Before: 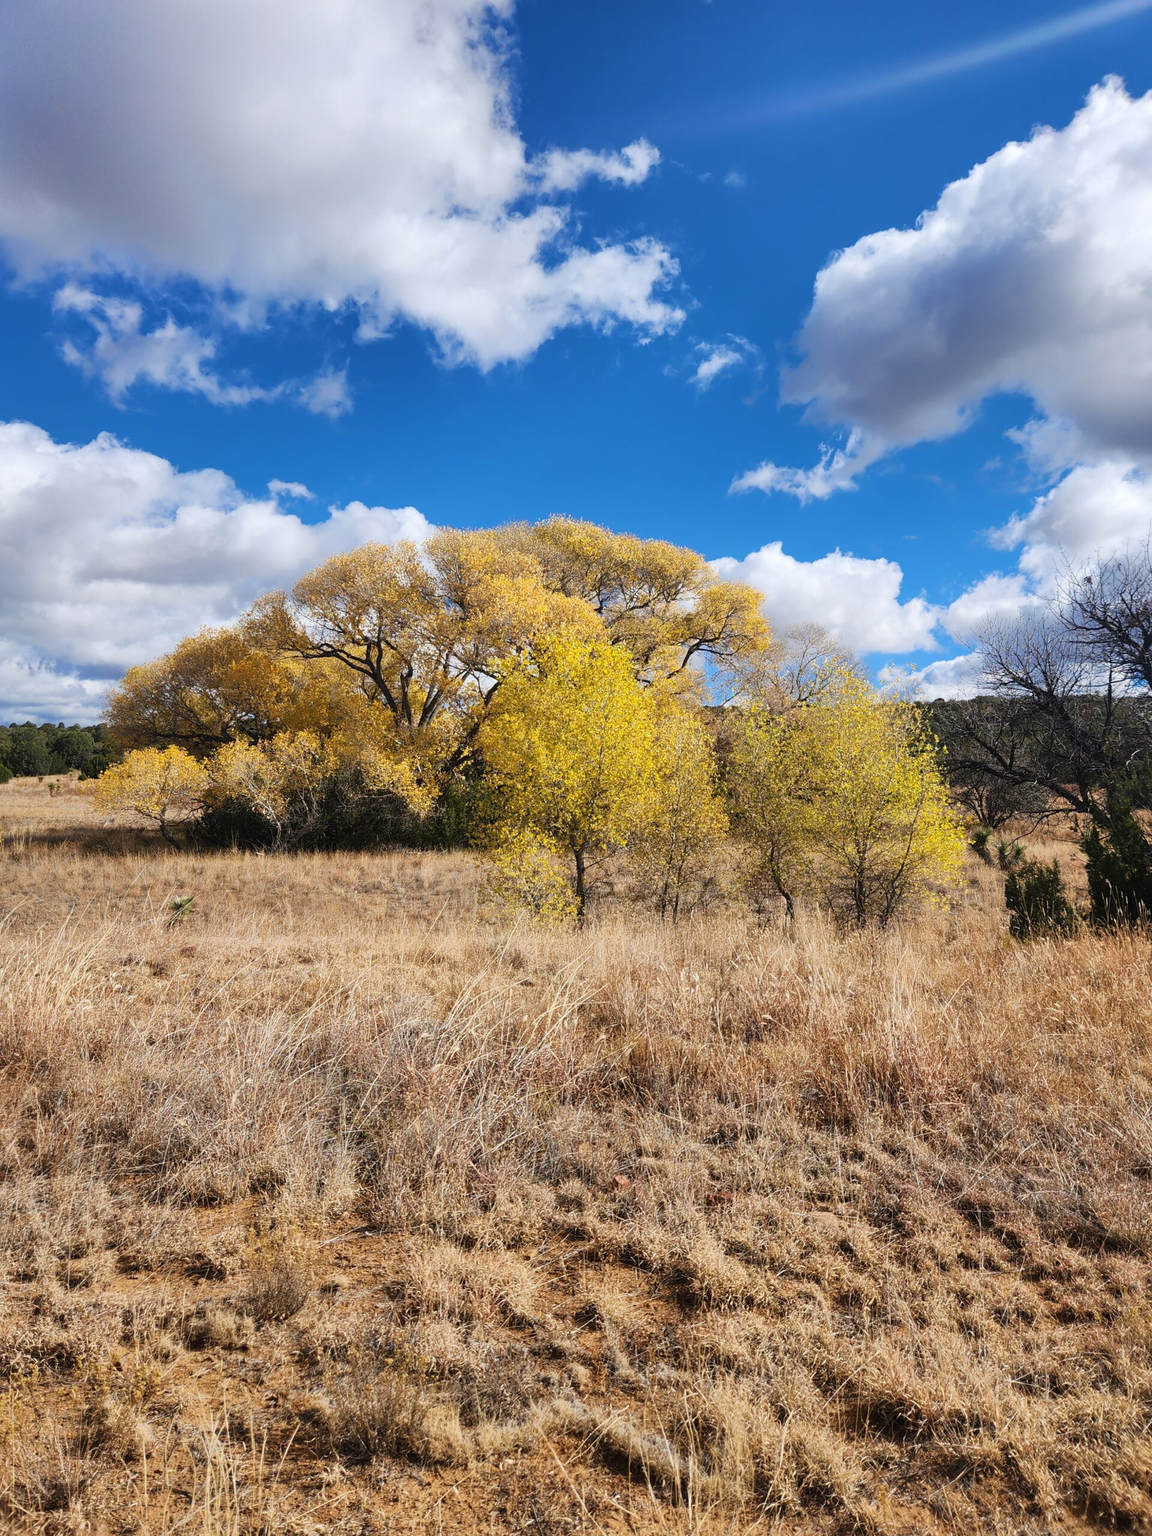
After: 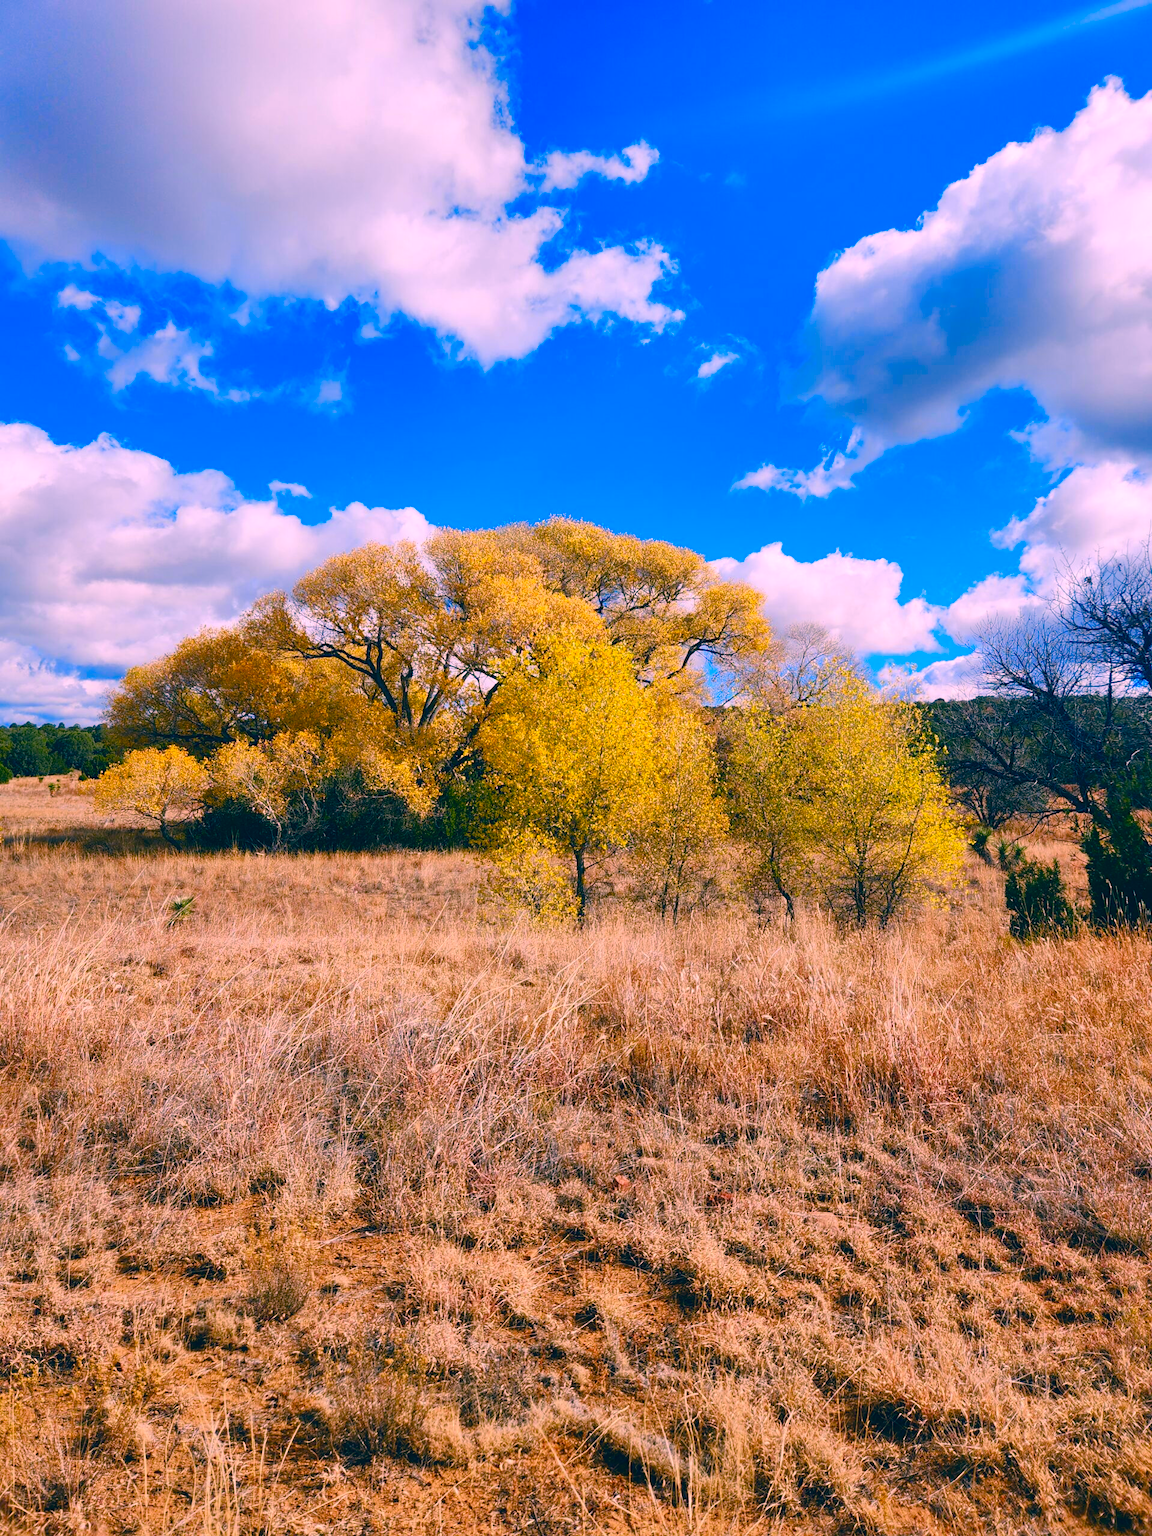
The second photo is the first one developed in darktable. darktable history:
color balance rgb: linear chroma grading › shadows -8.15%, linear chroma grading › global chroma 9.871%, perceptual saturation grading › global saturation 20%, perceptual saturation grading › highlights -49.201%, perceptual saturation grading › shadows 25.449%, global vibrance 20%
color correction: highlights a* 16.56, highlights b* 0.235, shadows a* -15.07, shadows b* -14, saturation 1.55
